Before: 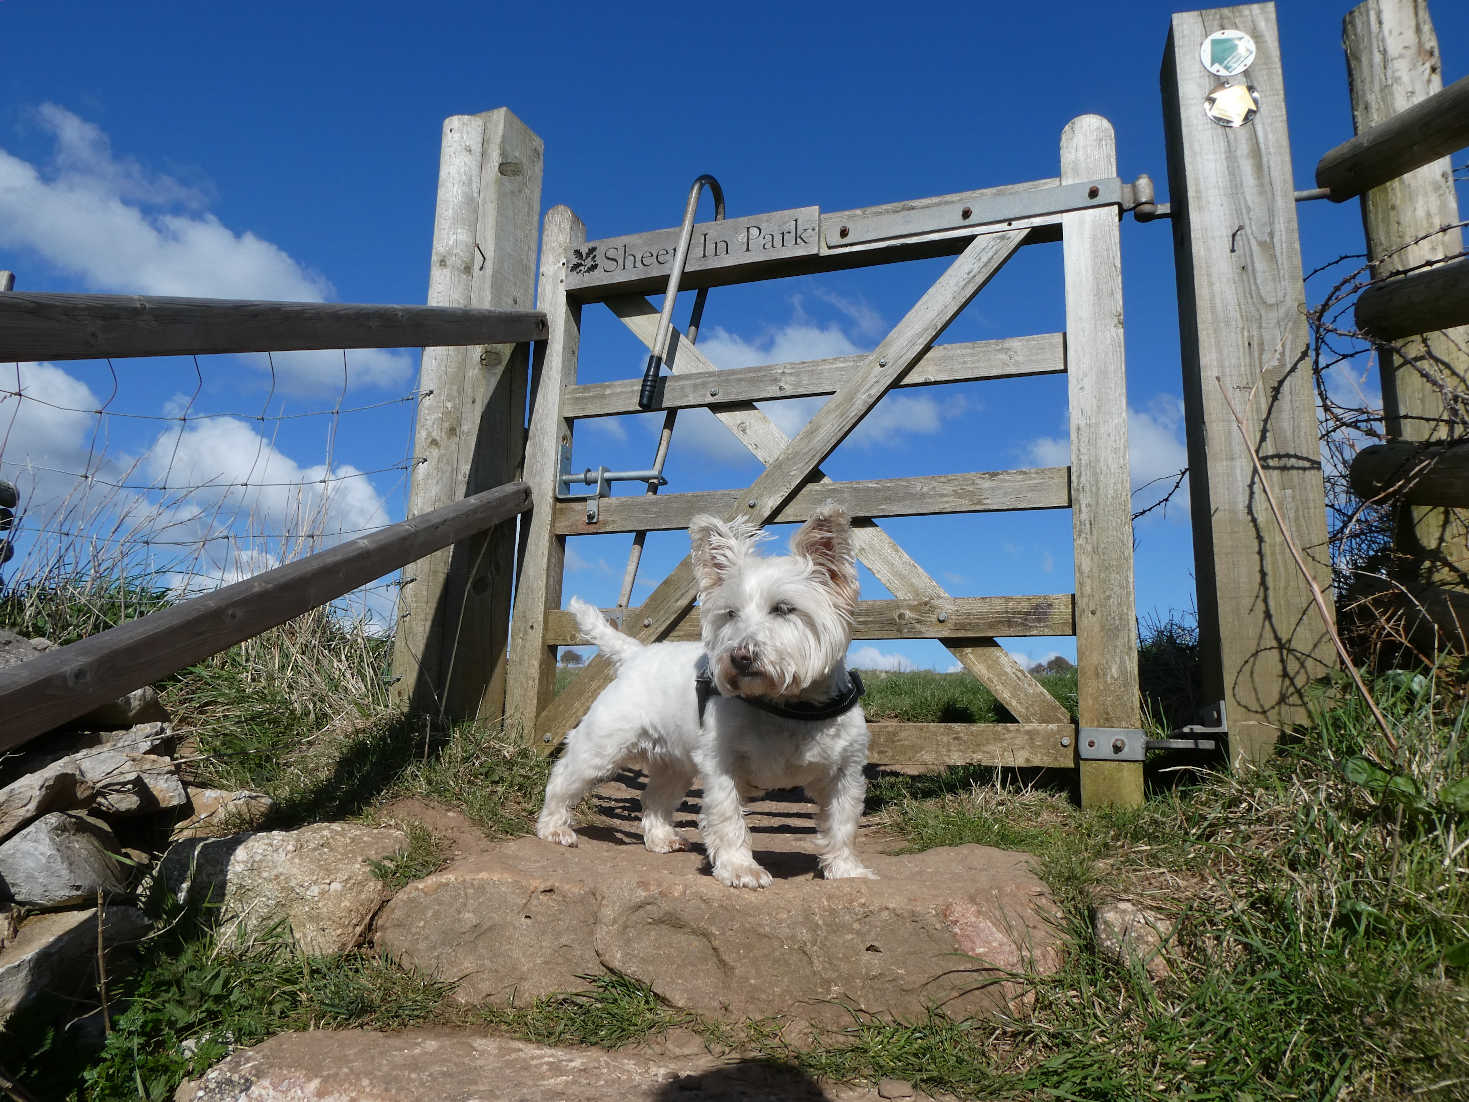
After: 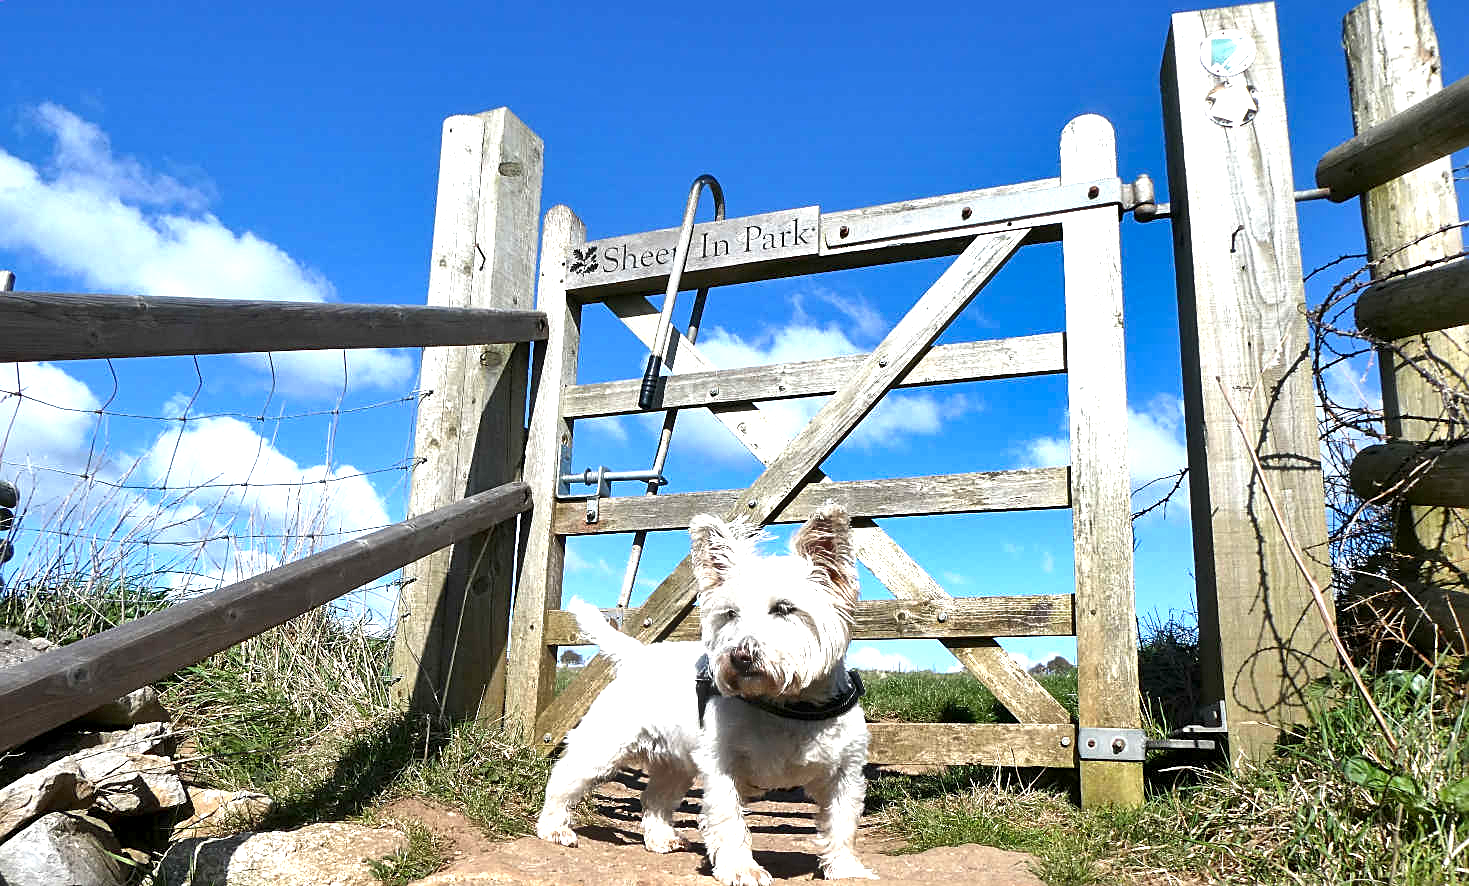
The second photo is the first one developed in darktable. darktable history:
crop: bottom 19.533%
exposure: black level correction 0.001, exposure 1.31 EV, compensate exposure bias true, compensate highlight preservation false
sharpen: on, module defaults
shadows and highlights: soften with gaussian
